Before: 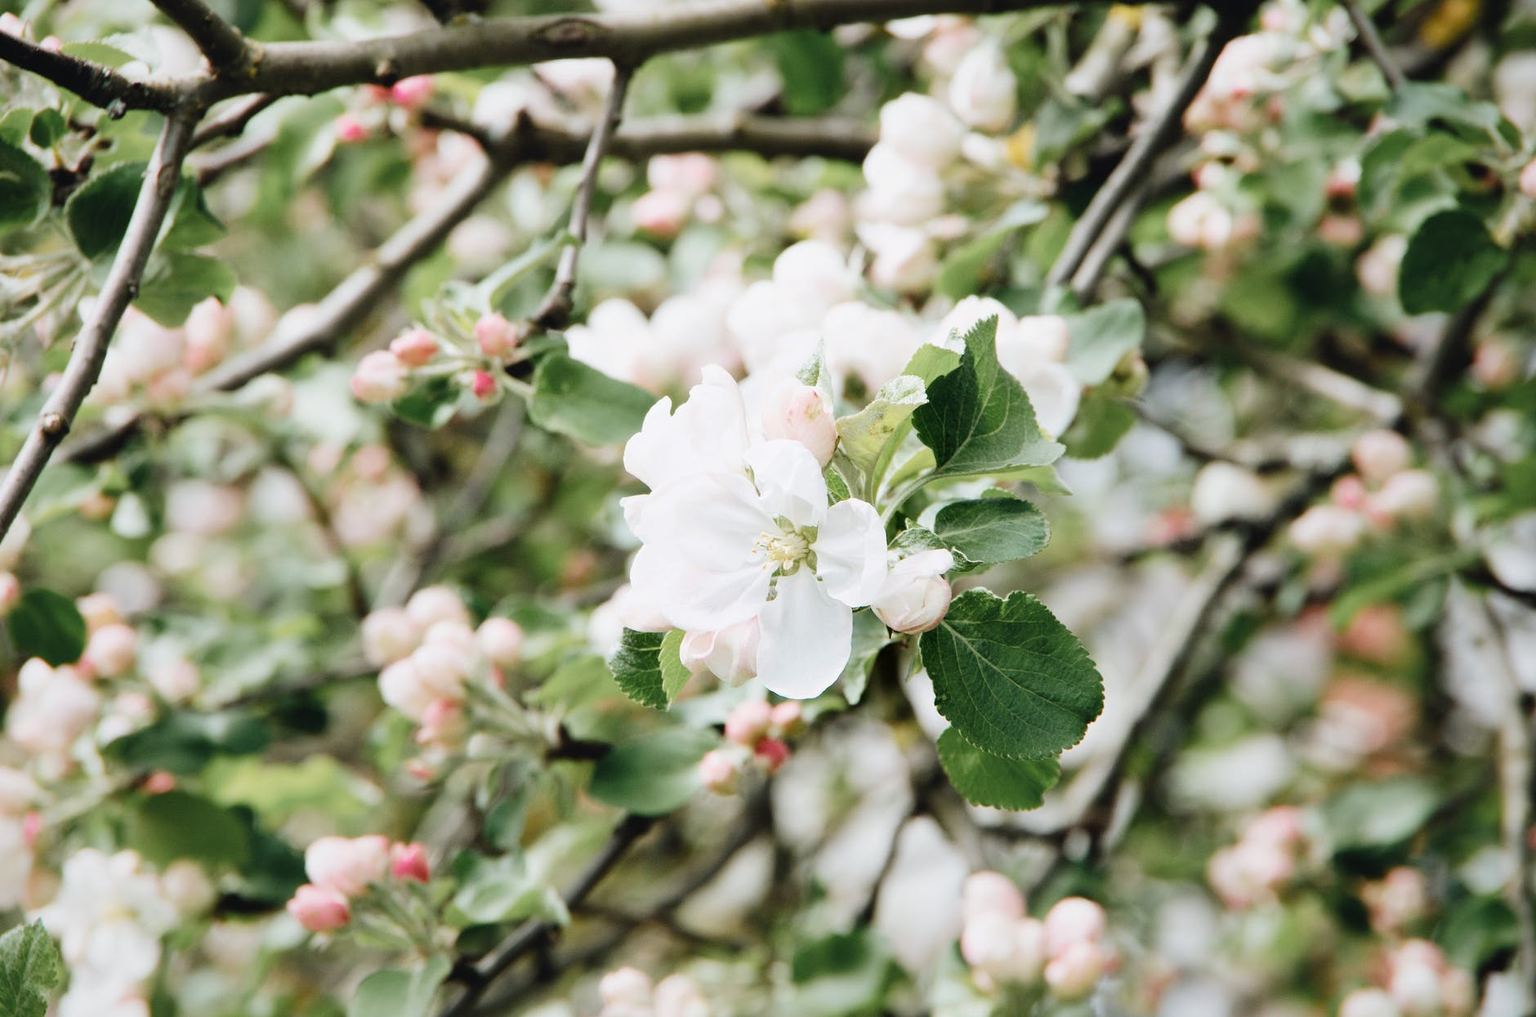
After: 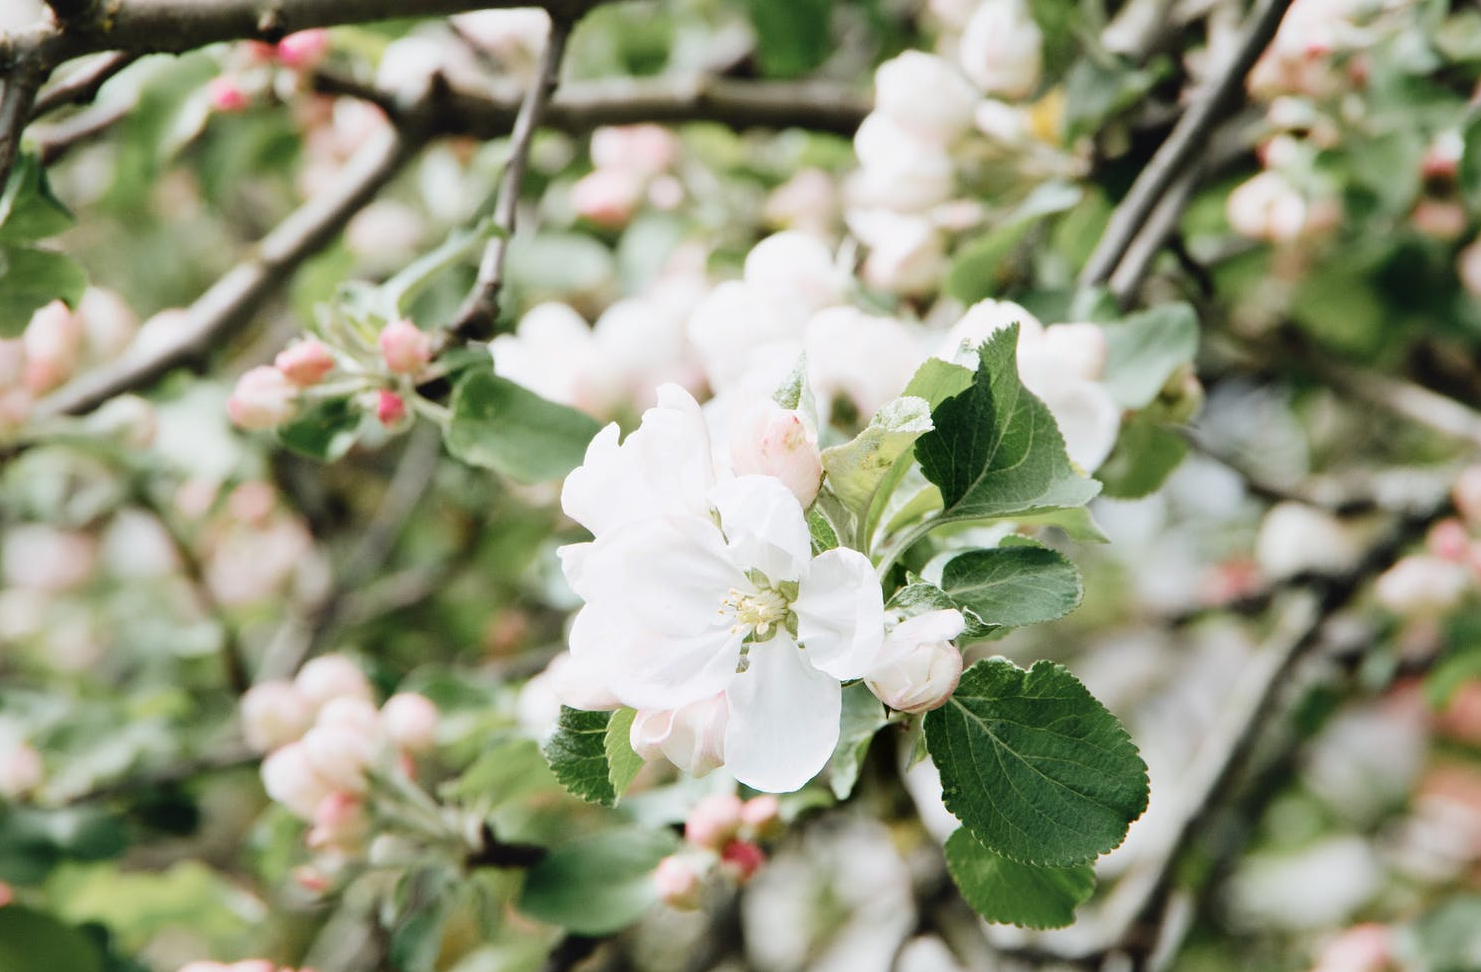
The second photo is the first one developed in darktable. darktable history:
shadows and highlights: radius 331.84, shadows 53.55, highlights -100, compress 94.63%, highlights color adjustment 73.23%, soften with gaussian
crop and rotate: left 10.77%, top 5.1%, right 10.41%, bottom 16.76%
